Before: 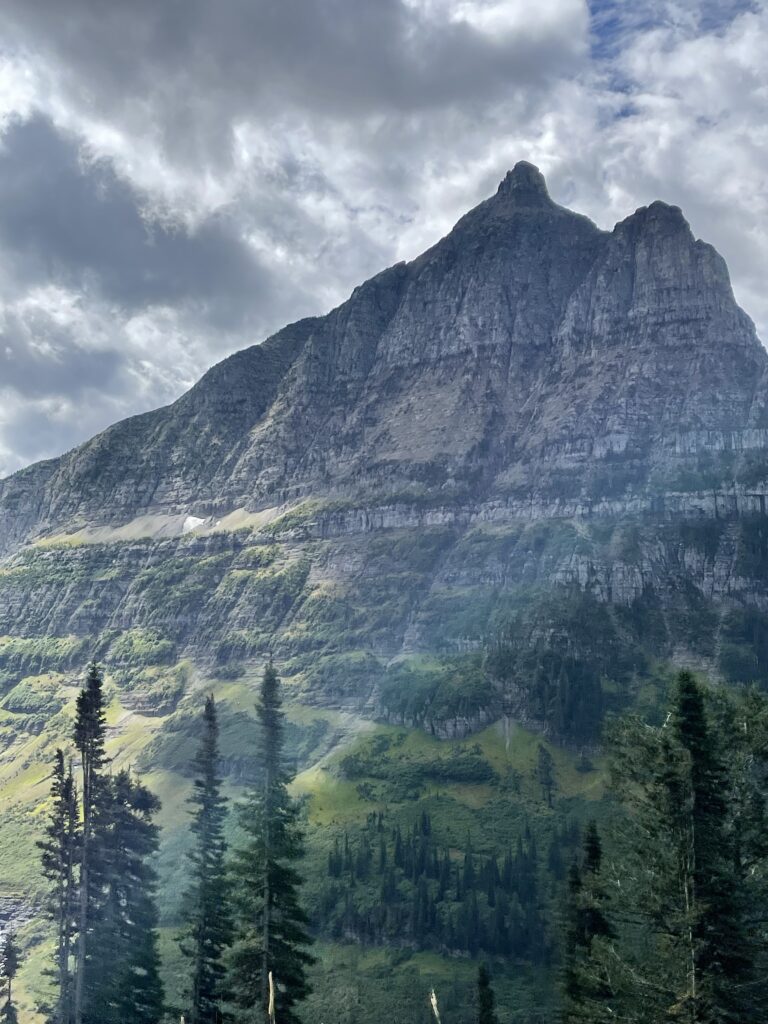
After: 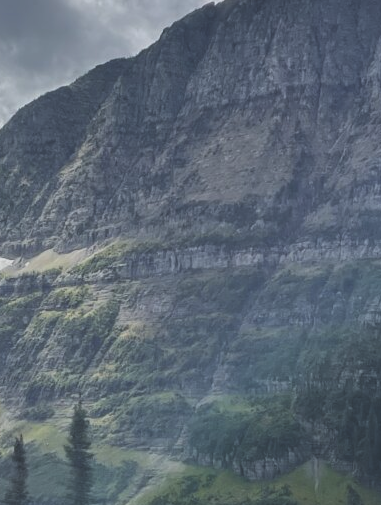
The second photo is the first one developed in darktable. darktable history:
crop: left 24.899%, top 25.333%, right 25.431%, bottom 25.306%
exposure: black level correction -0.035, exposure -0.495 EV, compensate highlight preservation false
